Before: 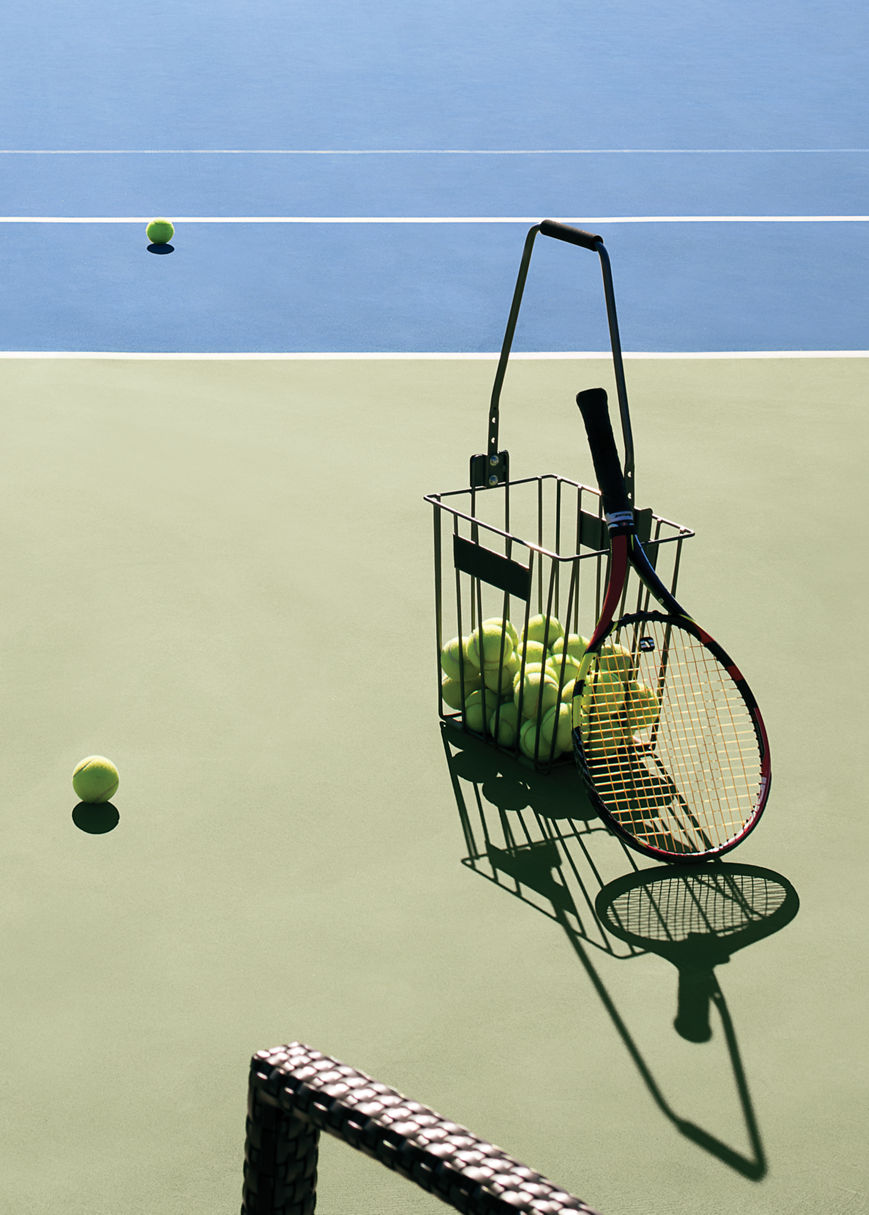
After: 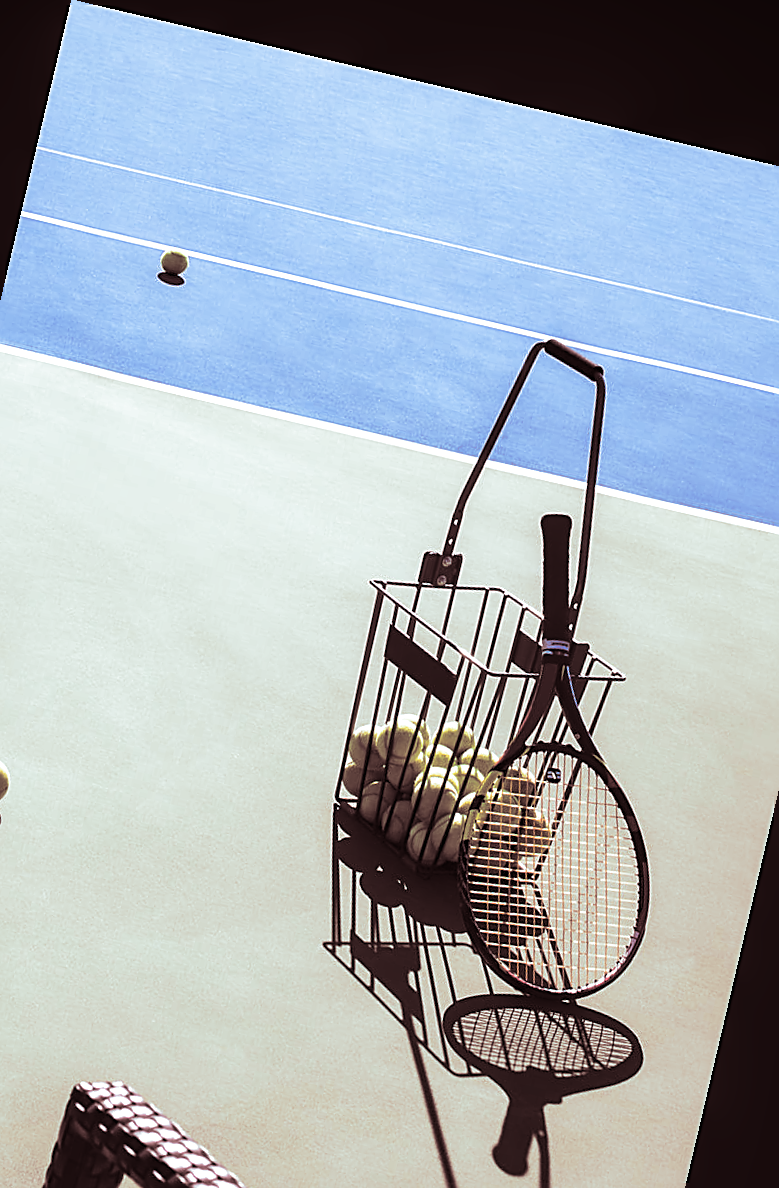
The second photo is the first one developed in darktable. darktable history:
crop: left 18.479%, right 12.2%, bottom 13.971%
local contrast: on, module defaults
white balance: red 1.066, blue 1.119
split-toning: shadows › saturation 0.3, highlights › hue 180°, highlights › saturation 0.3, compress 0%
rotate and perspective: rotation 13.27°, automatic cropping off
exposure: compensate highlight preservation false
tone equalizer: -8 EV -0.417 EV, -7 EV -0.389 EV, -6 EV -0.333 EV, -5 EV -0.222 EV, -3 EV 0.222 EV, -2 EV 0.333 EV, -1 EV 0.389 EV, +0 EV 0.417 EV, edges refinement/feathering 500, mask exposure compensation -1.57 EV, preserve details no
sharpen: on, module defaults
